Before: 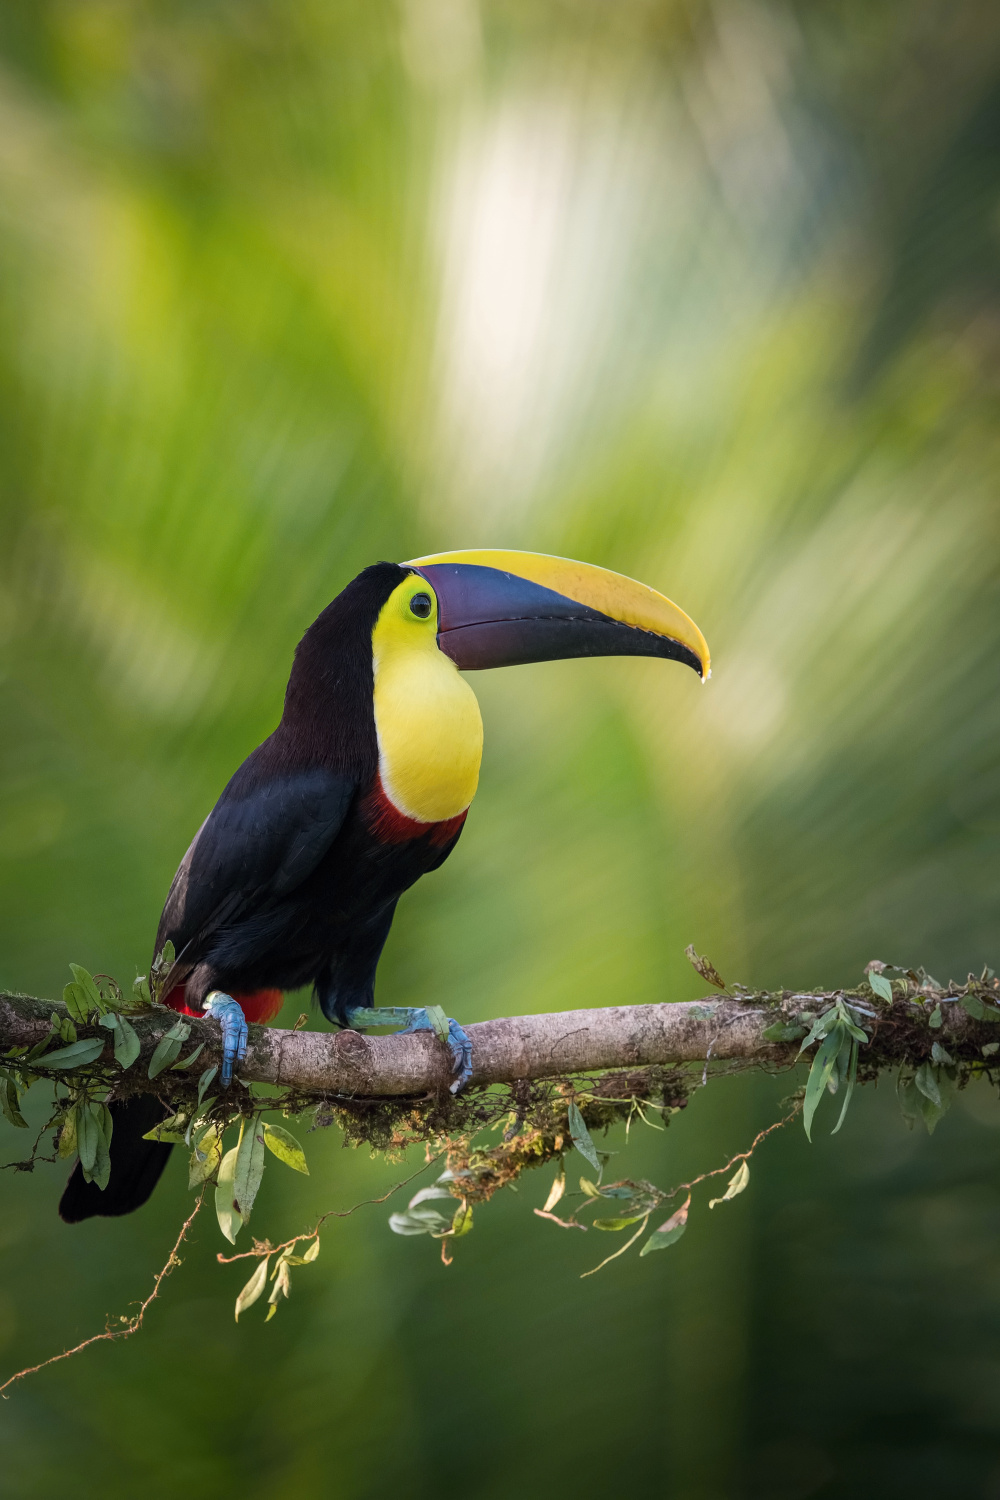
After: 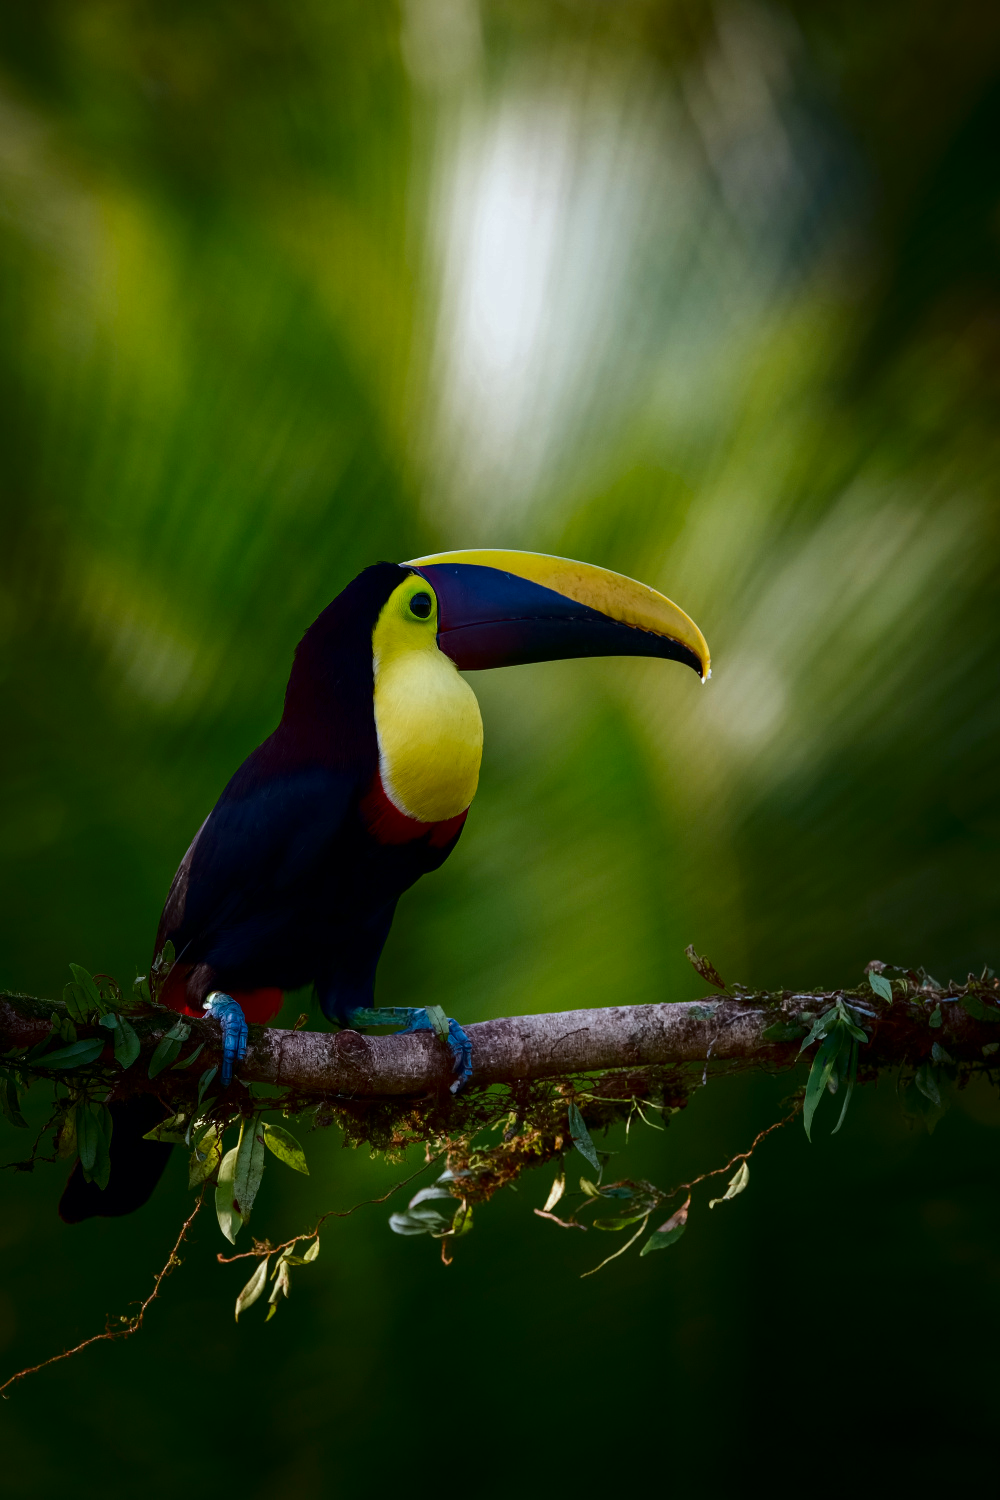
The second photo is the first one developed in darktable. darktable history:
color correction: highlights a* -3.83, highlights b* -10.78
contrast brightness saturation: contrast 0.093, brightness -0.591, saturation 0.17
